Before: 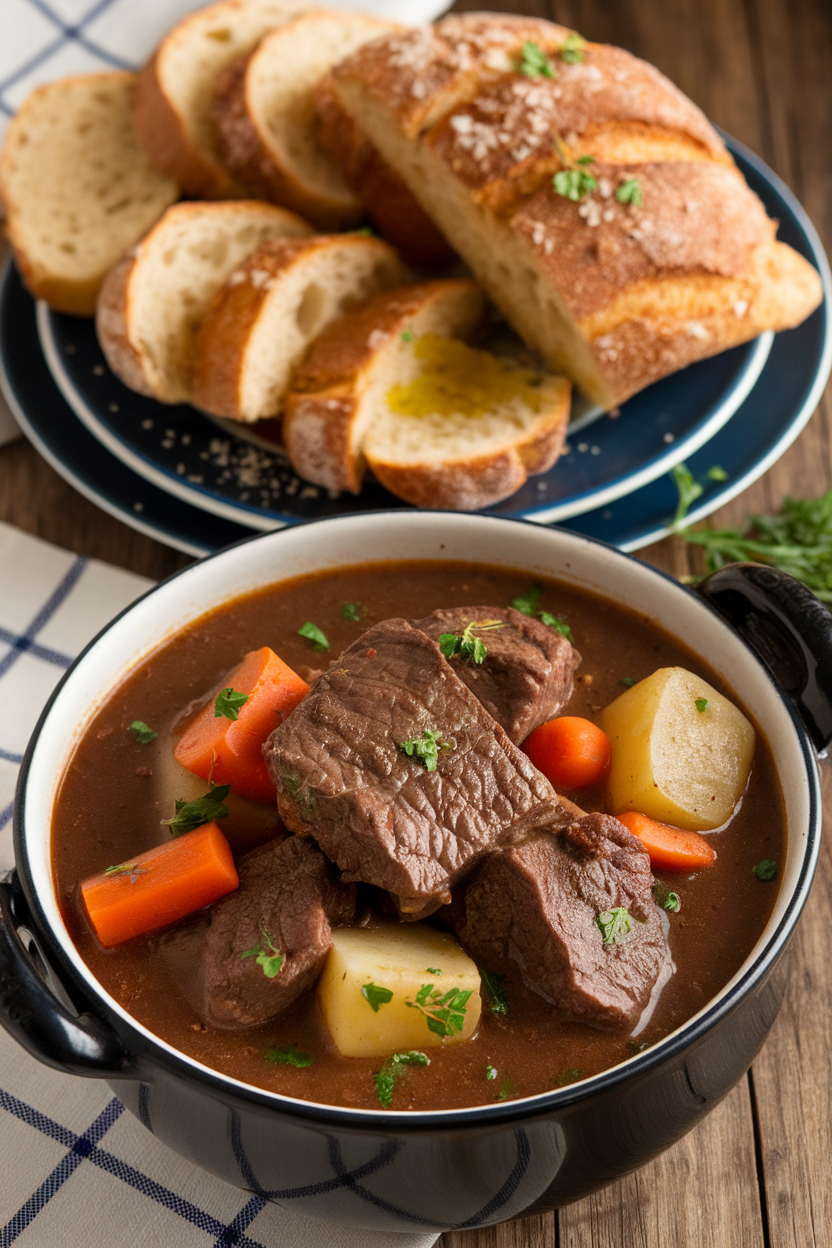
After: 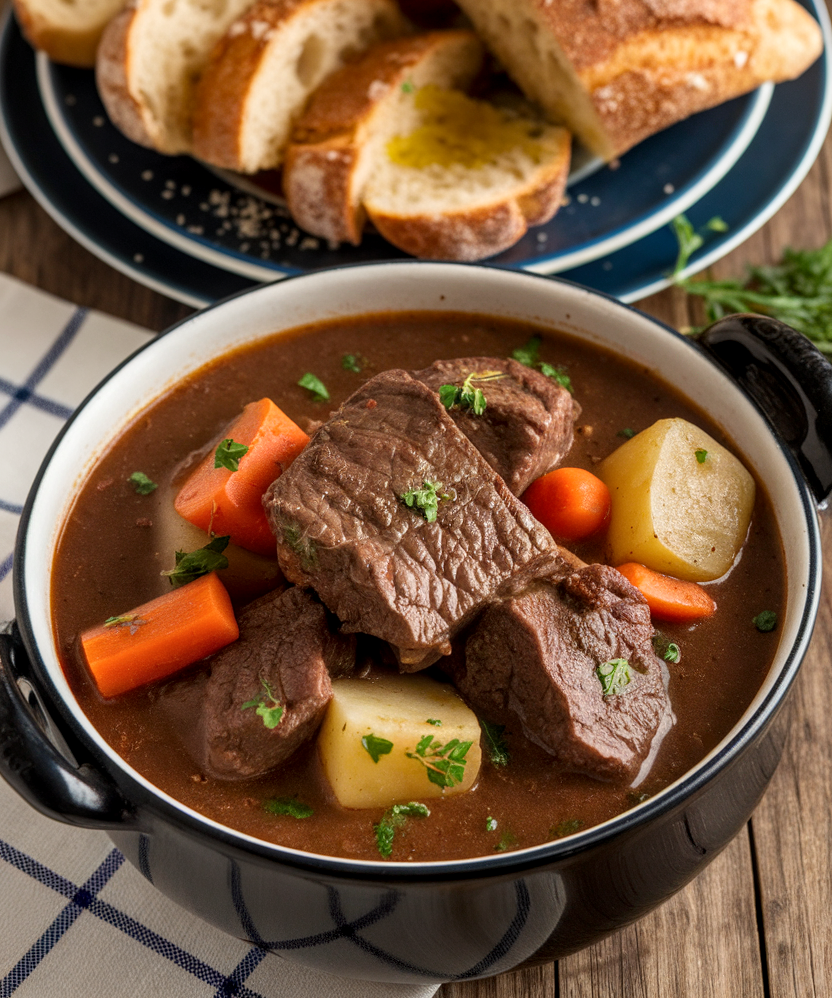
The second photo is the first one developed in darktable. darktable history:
local contrast: on, module defaults
crop and rotate: top 19.998%
